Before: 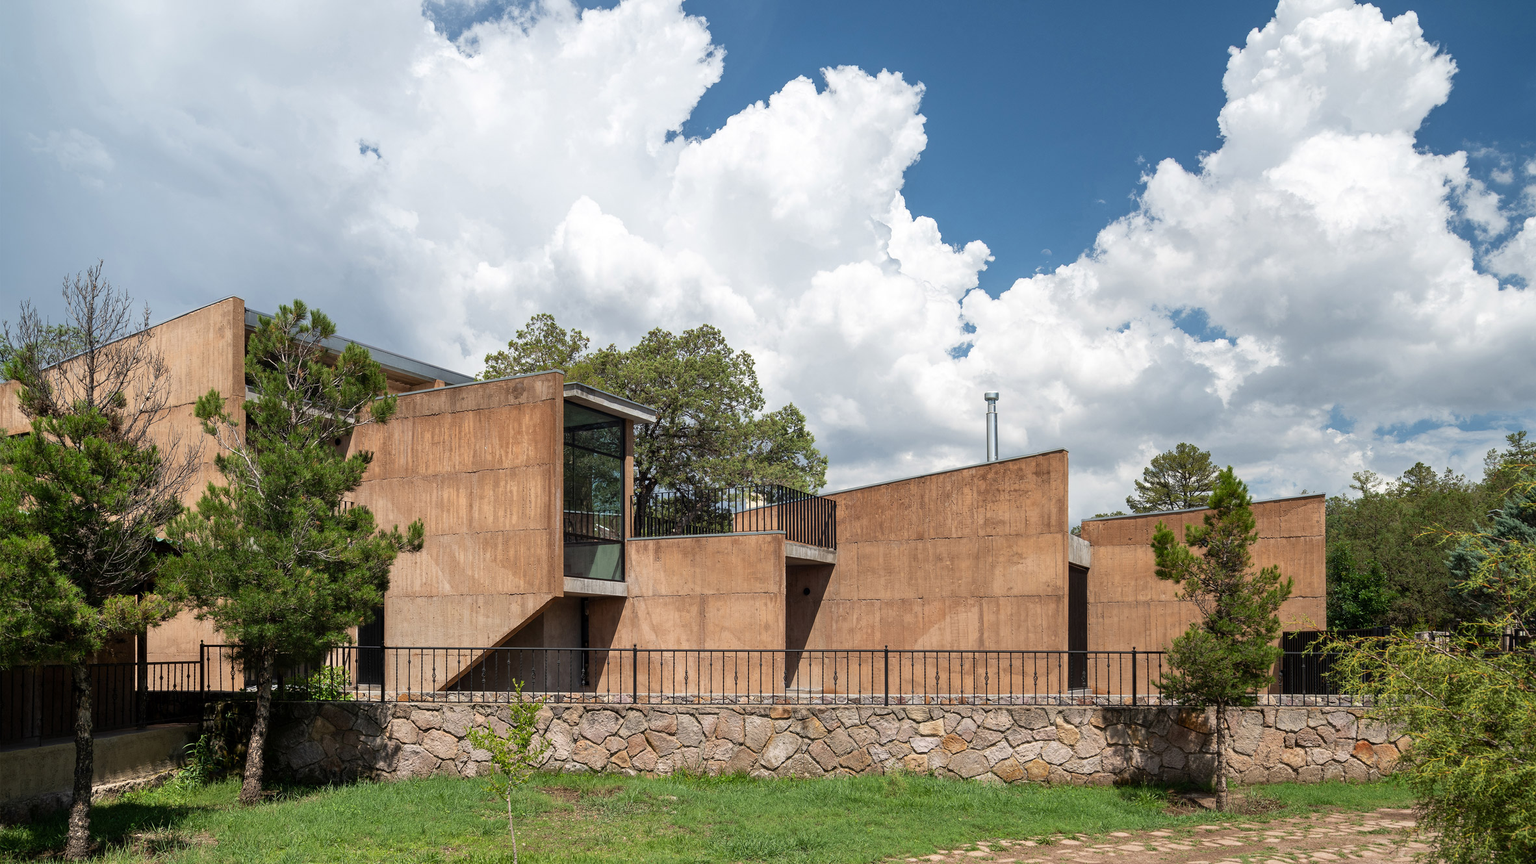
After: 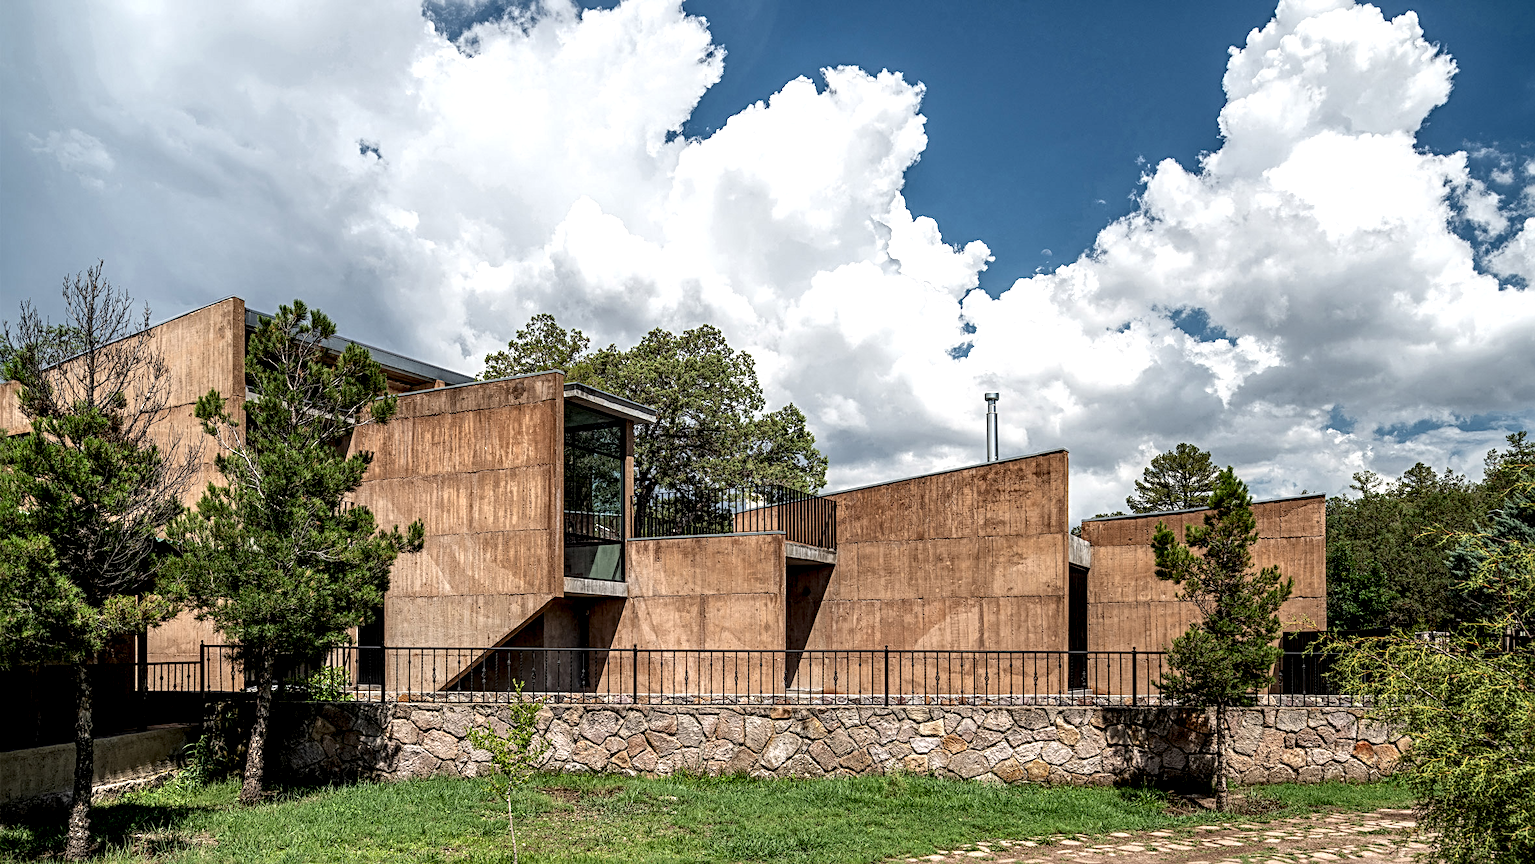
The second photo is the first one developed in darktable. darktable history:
sharpen: radius 3.997
local contrast: highlights 17%, detail 186%
